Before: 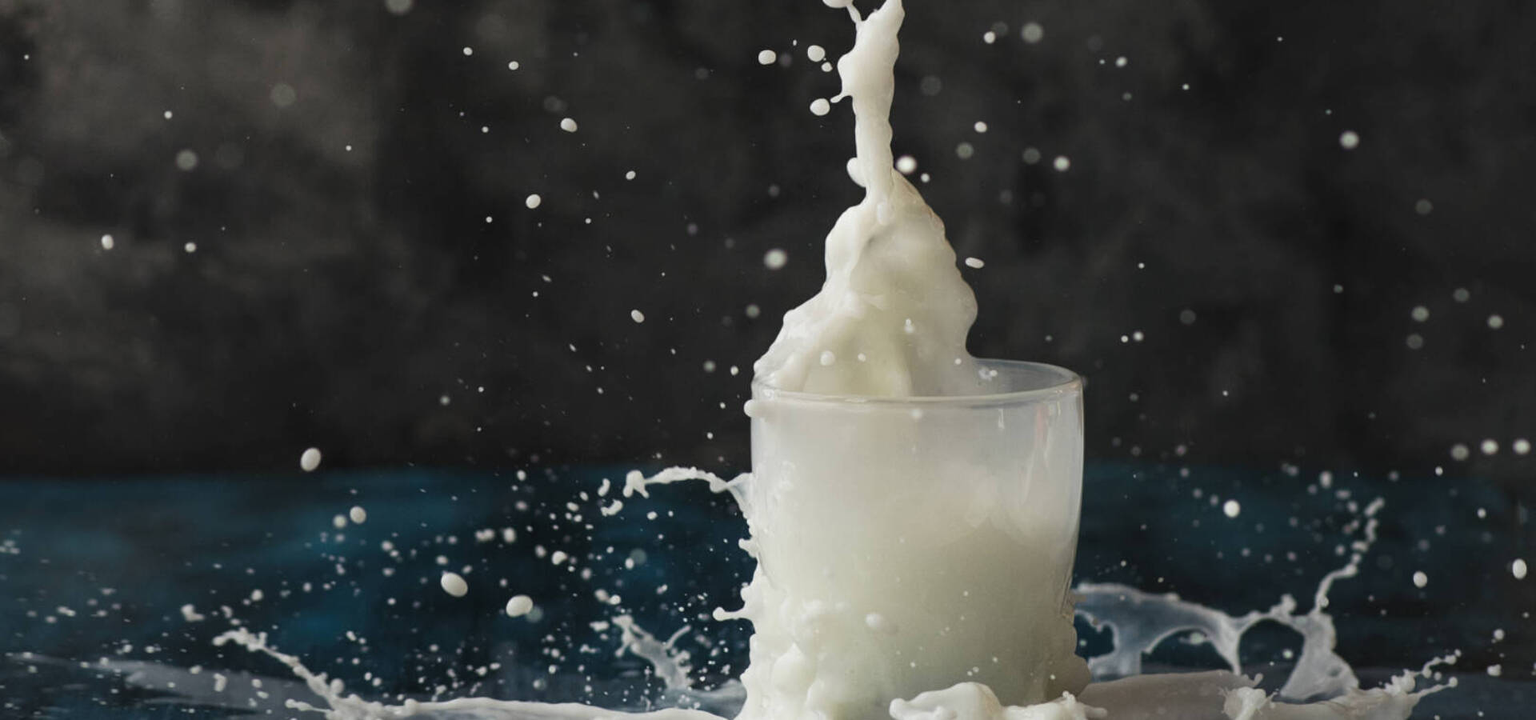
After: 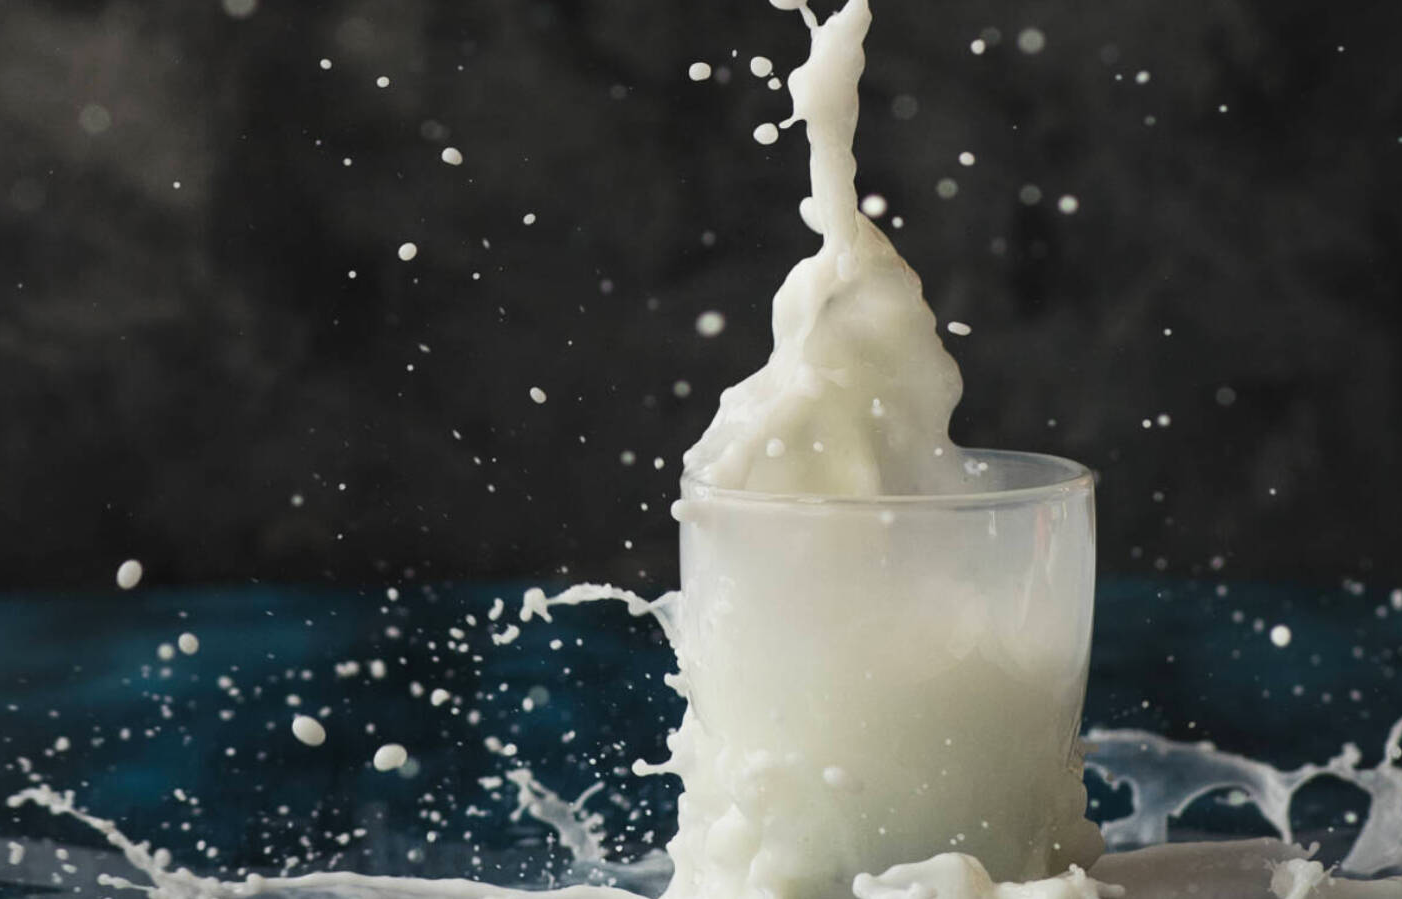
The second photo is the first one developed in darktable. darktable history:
contrast brightness saturation: contrast 0.103, brightness 0.031, saturation 0.09
crop: left 13.534%, top 0%, right 13.423%
